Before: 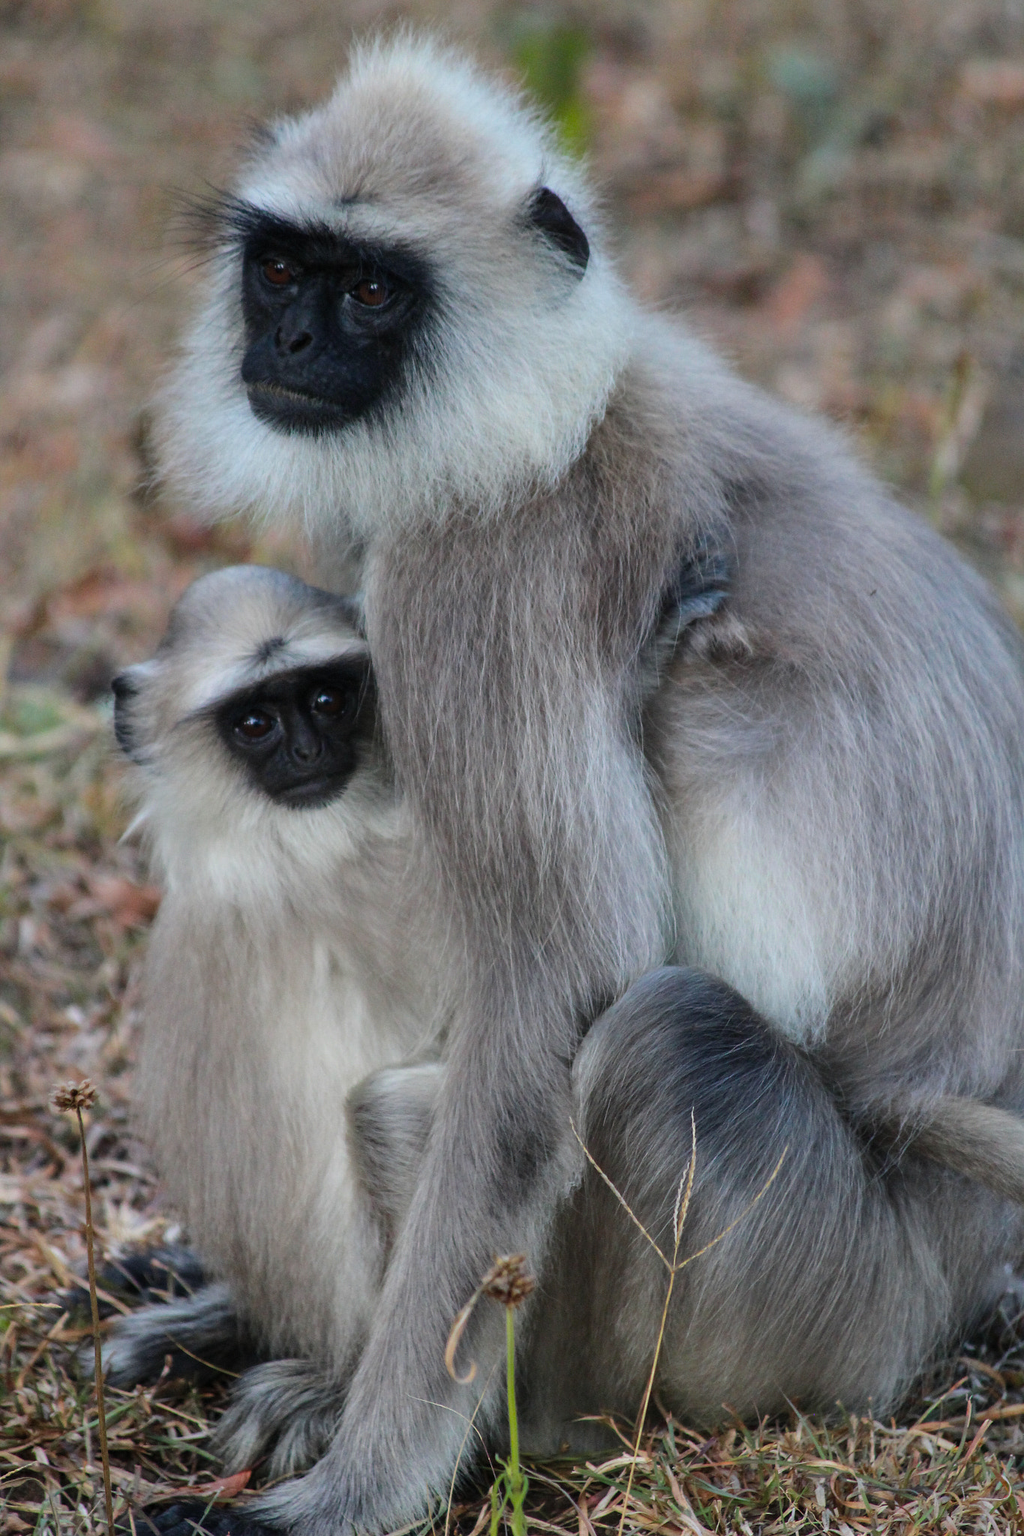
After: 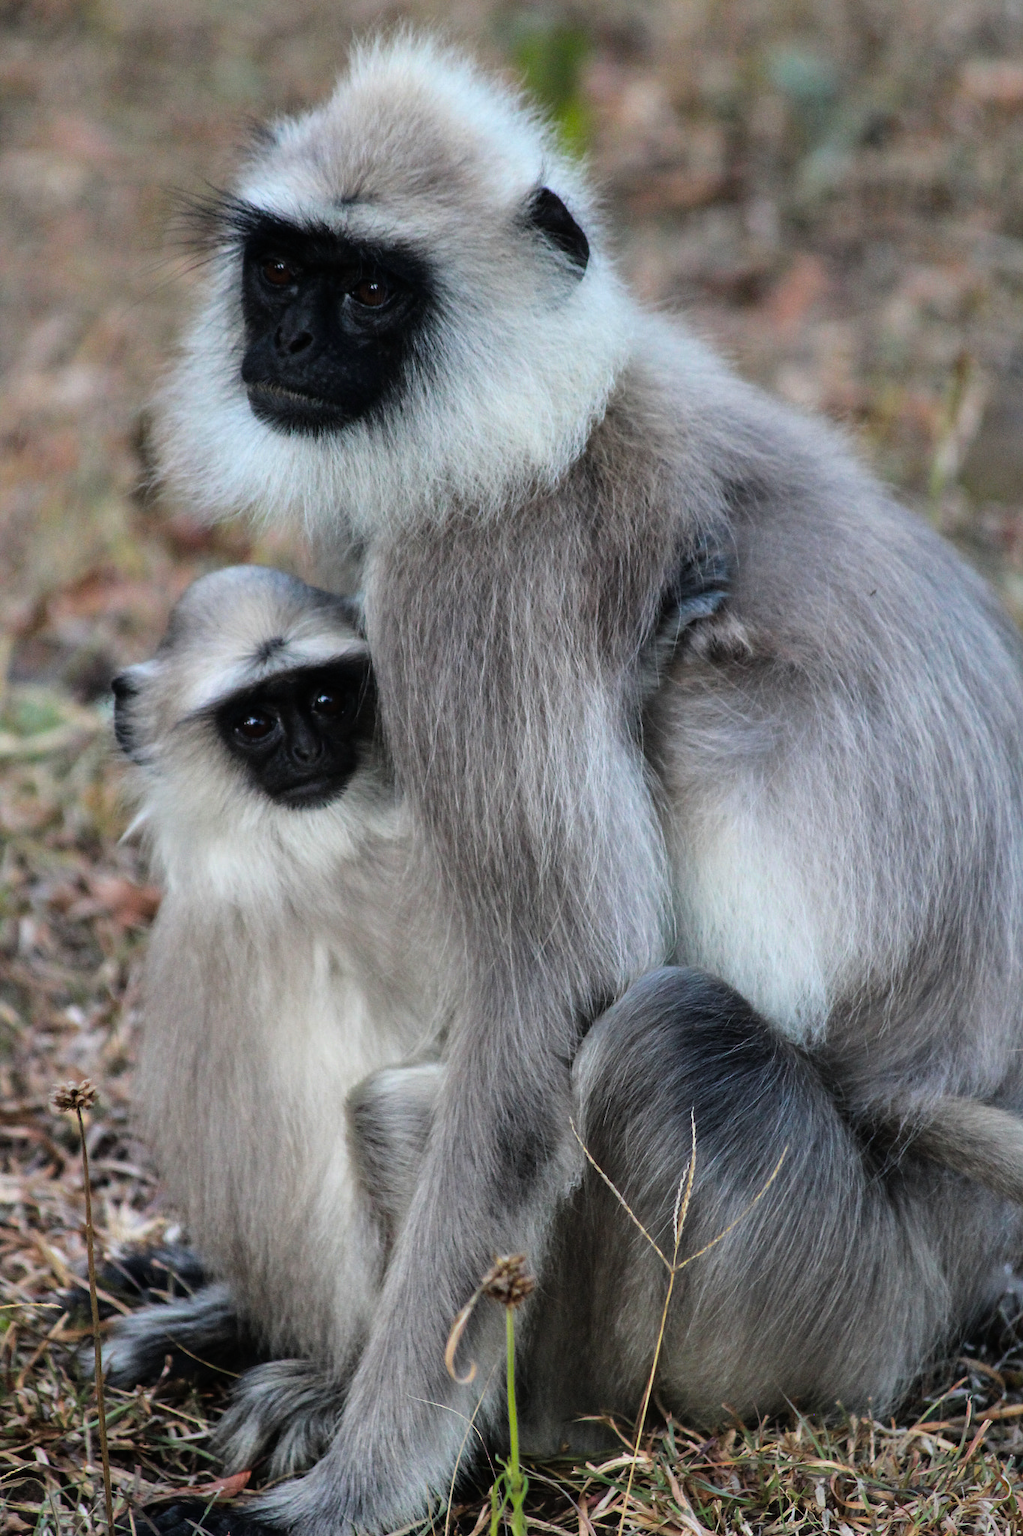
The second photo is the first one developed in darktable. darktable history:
tone curve: curves: ch0 [(0, 0) (0.003, 0.001) (0.011, 0.005) (0.025, 0.011) (0.044, 0.02) (0.069, 0.031) (0.1, 0.045) (0.136, 0.077) (0.177, 0.124) (0.224, 0.181) (0.277, 0.245) (0.335, 0.316) (0.399, 0.393) (0.468, 0.477) (0.543, 0.568) (0.623, 0.666) (0.709, 0.771) (0.801, 0.871) (0.898, 0.965) (1, 1)], color space Lab, linked channels, preserve colors none
